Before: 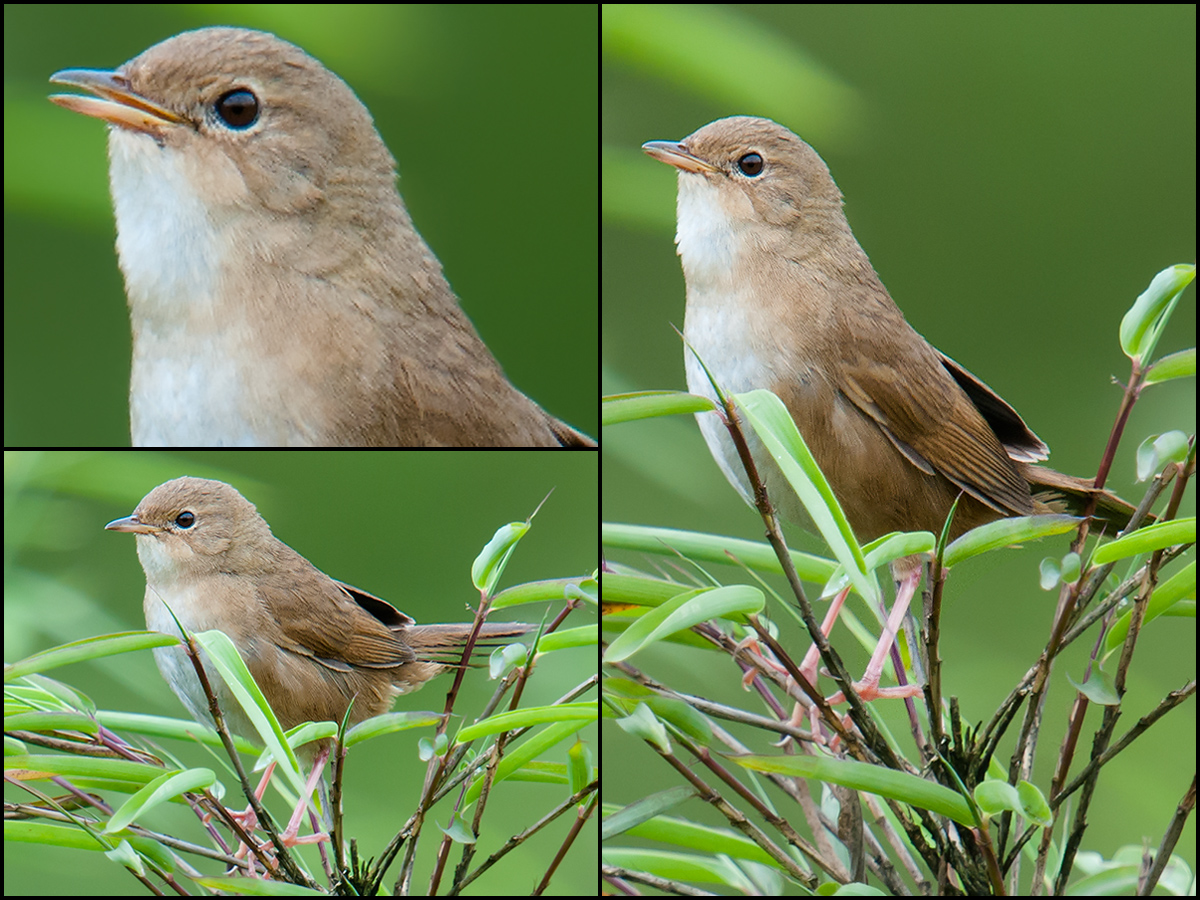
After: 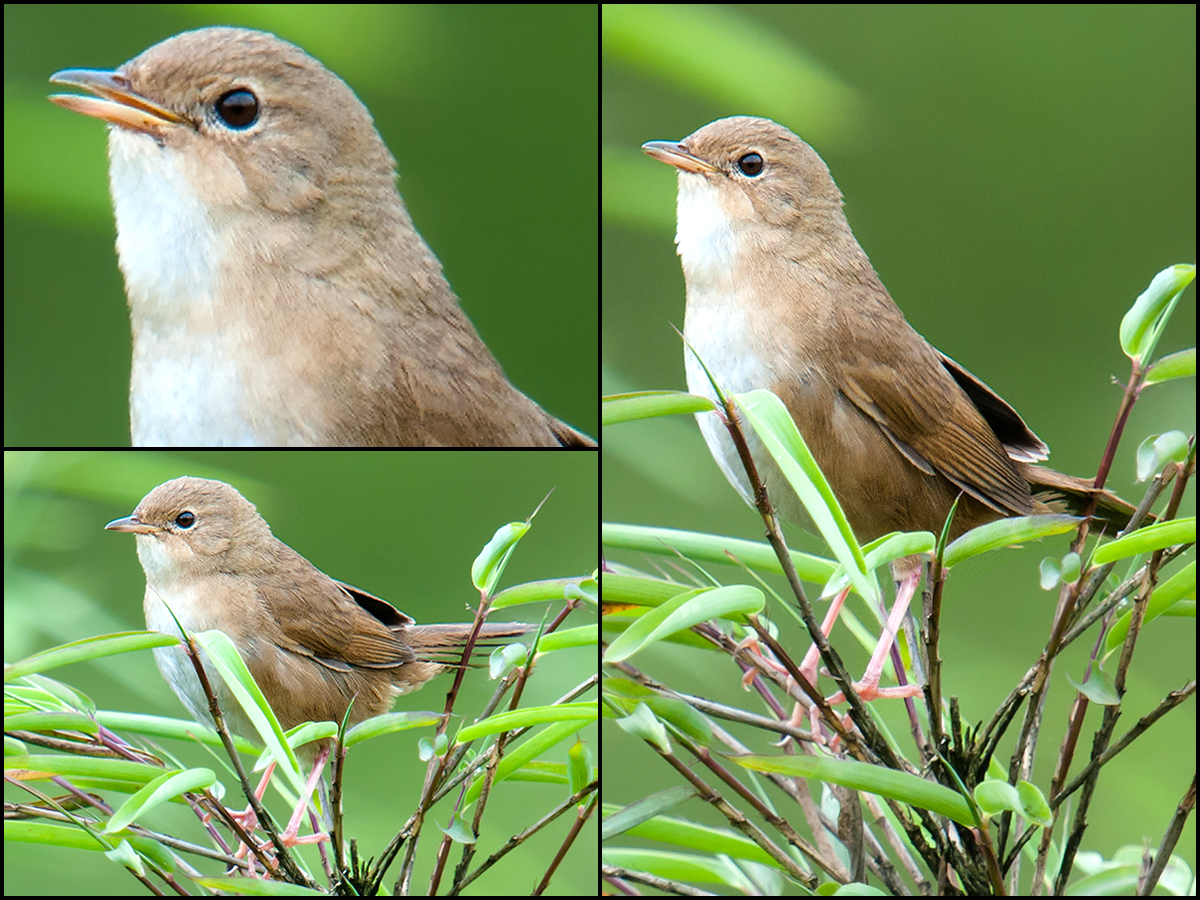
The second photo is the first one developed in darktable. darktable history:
tone equalizer: -8 EV -0.414 EV, -7 EV -0.401 EV, -6 EV -0.334 EV, -5 EV -0.229 EV, -3 EV 0.231 EV, -2 EV 0.319 EV, -1 EV 0.393 EV, +0 EV 0.436 EV
